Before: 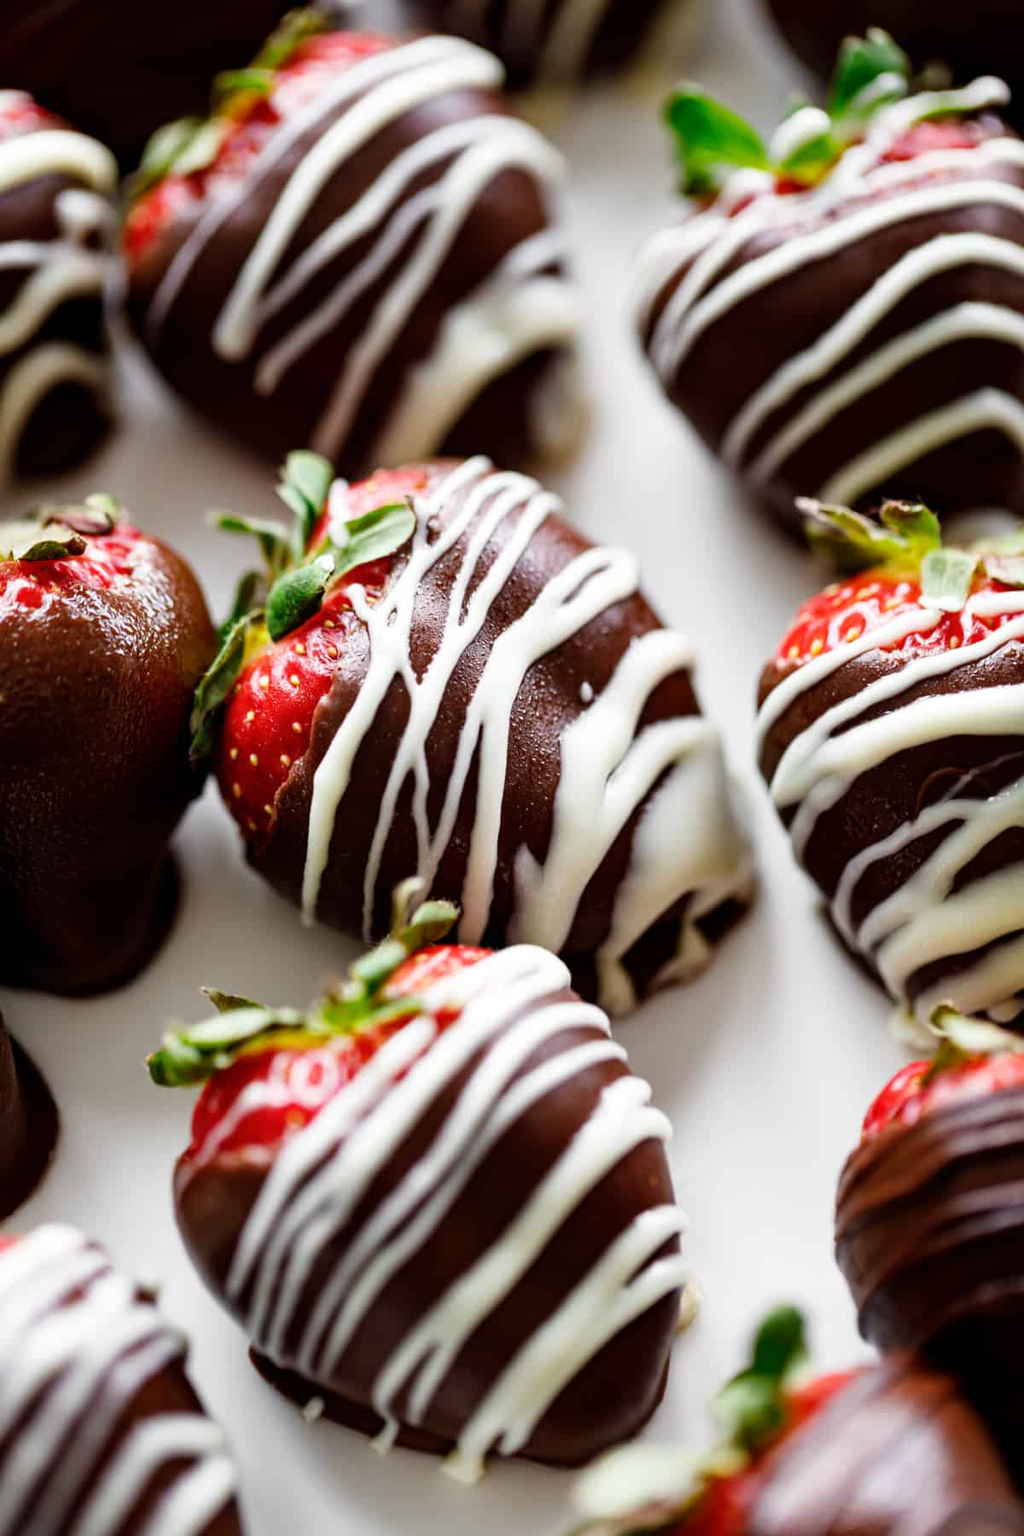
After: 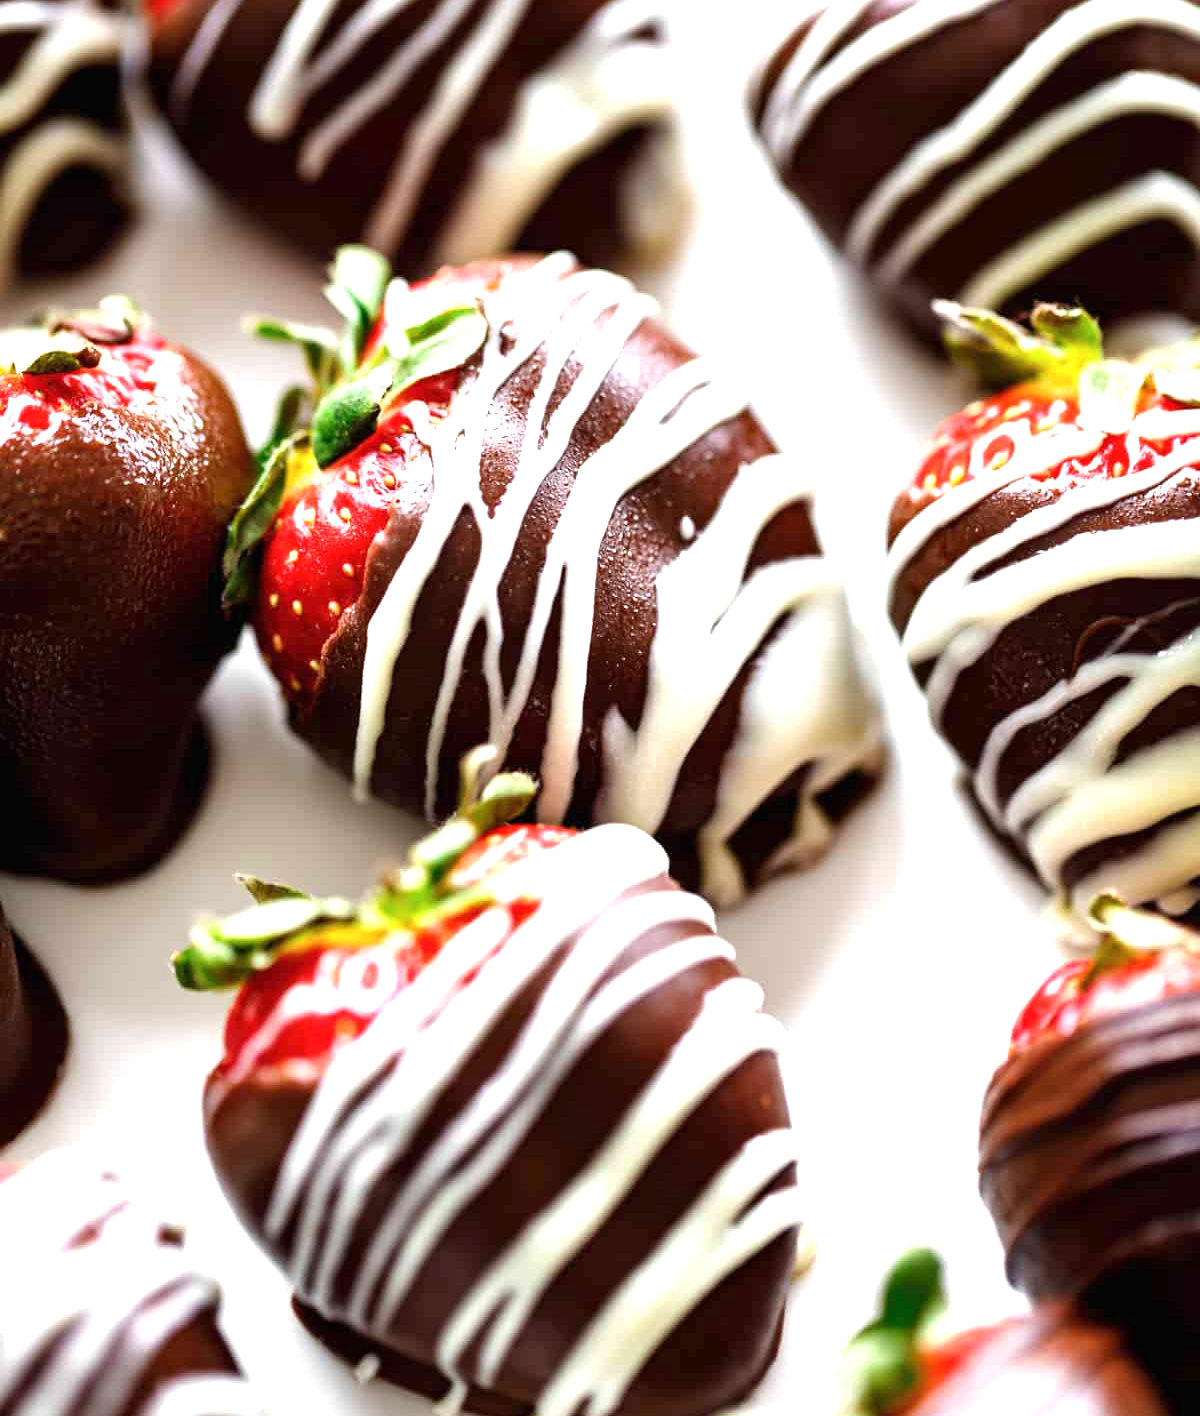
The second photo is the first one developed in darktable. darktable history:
crop and rotate: top 15.774%, bottom 5.506%
exposure: black level correction 0, exposure 1 EV, compensate exposure bias true, compensate highlight preservation false
color balance: input saturation 99%
